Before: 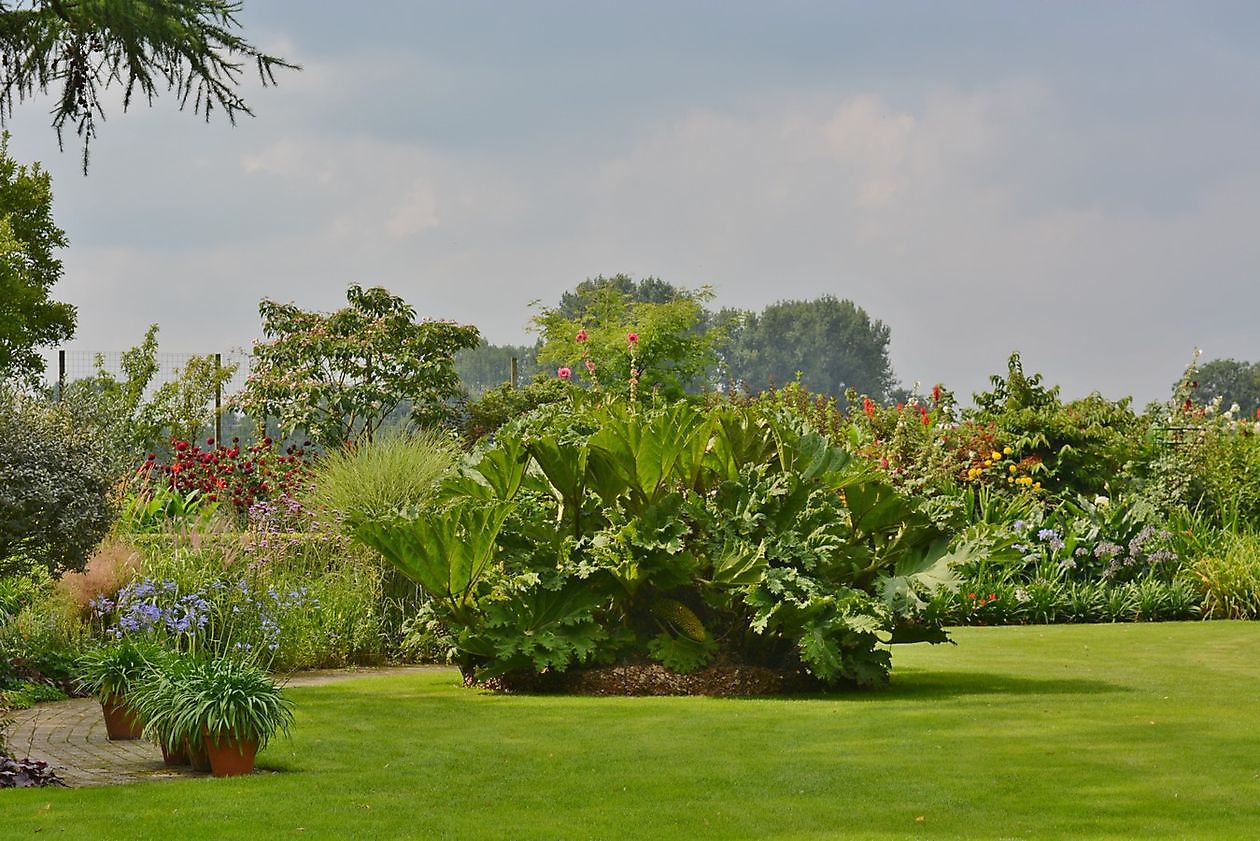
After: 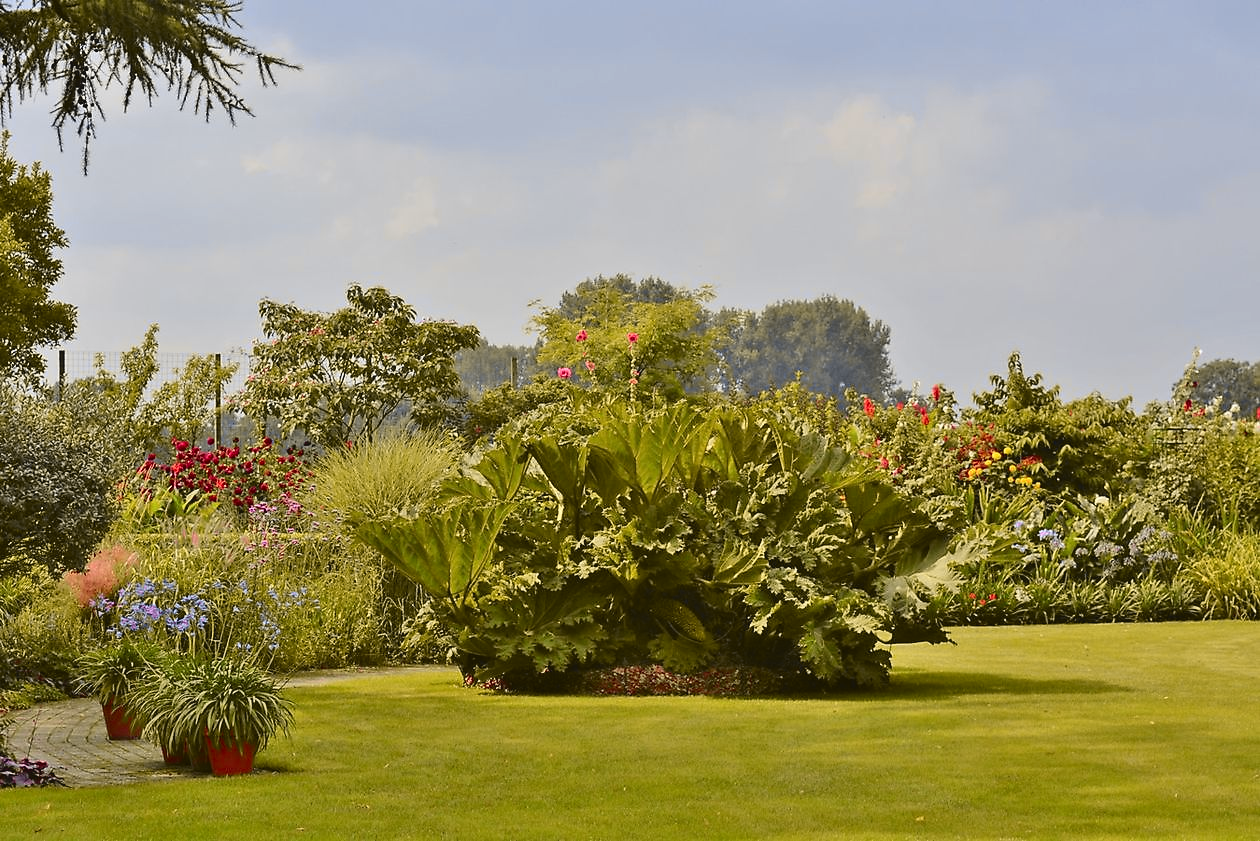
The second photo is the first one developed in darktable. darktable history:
tone curve: curves: ch0 [(0, 0.036) (0.119, 0.115) (0.466, 0.498) (0.715, 0.767) (0.817, 0.865) (1, 0.998)]; ch1 [(0, 0) (0.377, 0.424) (0.442, 0.491) (0.487, 0.498) (0.514, 0.512) (0.536, 0.577) (0.66, 0.724) (1, 1)]; ch2 [(0, 0) (0.38, 0.405) (0.463, 0.443) (0.492, 0.486) (0.526, 0.541) (0.578, 0.598) (1, 1)], color space Lab, independent channels, preserve colors none
